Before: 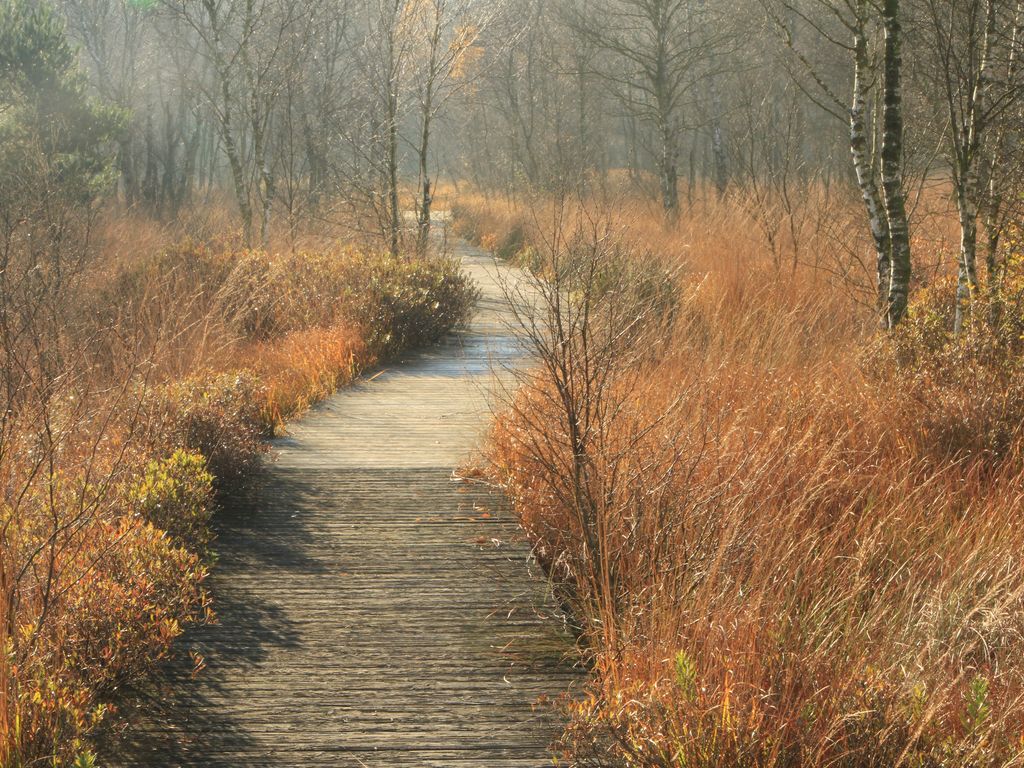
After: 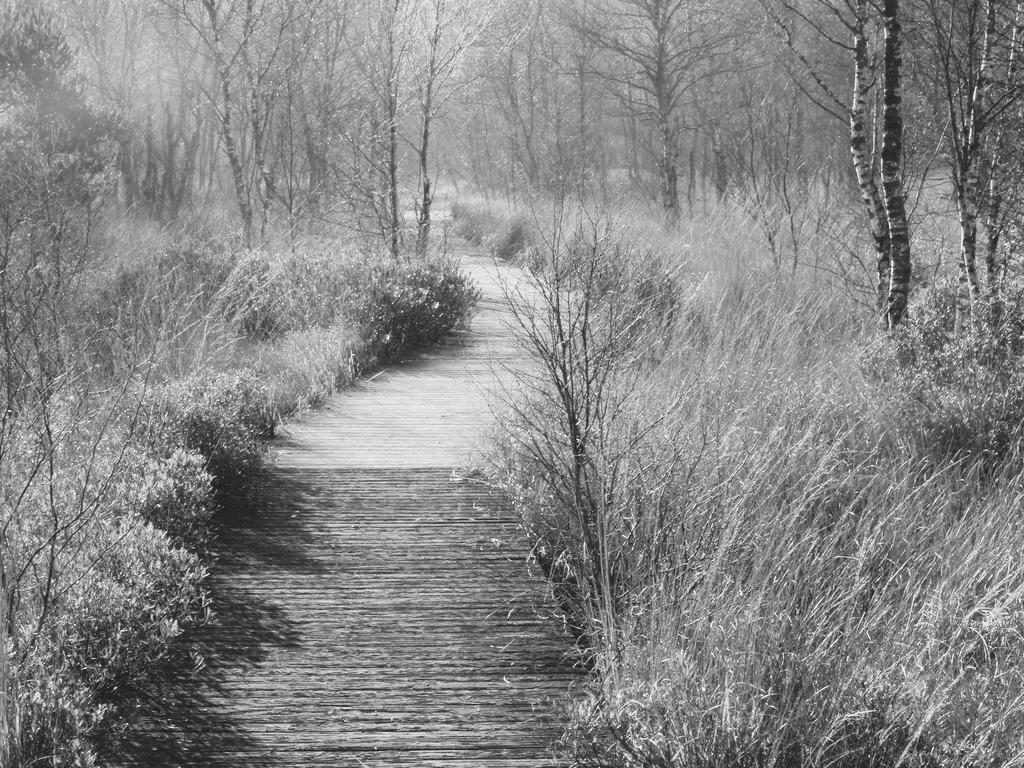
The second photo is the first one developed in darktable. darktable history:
tone curve: curves: ch0 [(0, 0) (0.003, 0.072) (0.011, 0.077) (0.025, 0.082) (0.044, 0.094) (0.069, 0.106) (0.1, 0.125) (0.136, 0.145) (0.177, 0.173) (0.224, 0.216) (0.277, 0.281) (0.335, 0.356) (0.399, 0.436) (0.468, 0.53) (0.543, 0.629) (0.623, 0.724) (0.709, 0.808) (0.801, 0.88) (0.898, 0.941) (1, 1)], preserve colors none
color look up table: target L [82.41, 87.41, 76.61, 86.7, 75.88, 77.71, 79.52, 67.37, 48.31, 65.87, 45.89, 54.5, 39.49, 37.41, 33.18, 15.64, 200.73, 93.75, 79.52, 75.52, 78.07, 62.46, 65.11, 64.36, 64.36, 58.38, 69.61, 53.09, 41.14, 39.9, 35.16, 11.26, 88.82, 85.27, 80.24, 68.49, 83.12, 53.98, 79.52, 35.72, 23.22, 37.41, 18, 91.64, 90.94, 72.58, 59.92, 46.43, 21.4], target a [-0.001, -0.003, -0.001, -0.003, 0, 0, -0.001, 0, 0.001, 0, 0.001, 0.001, 0, 0.001, 0, 0, 0, -0.002, -0.001, 0, -0.001, 0 ×4, 0.001, 0, 0.001, 0, 0, 0.001, -0.001, -0.002, -0.002, -0.002, -0.001, -0.003, 0.001, -0.001, 0, 0, 0.001, 0, -0.002, -0.002, 0, 0.001, 0.001, 0], target b [0.002, 0.024, 0.003, 0.024, 0.002 ×4, -0.004, 0.002, -0.004, -0.004, 0.001, -0.003, 0, 0, -0.001, 0.024, 0.002, 0.002, 0.003, 0.002, 0.002, 0.003, 0.003, -0.004, 0.002, -0.002, 0.001, 0.001, -0.003, 0.007, 0.024, 0.024, 0.023, 0.003, 0.024, -0.002, 0.002, -0.003, -0.003, -0.003, 0, 0.024, 0.024, 0.002, -0.004, -0.004, -0.003], num patches 49
